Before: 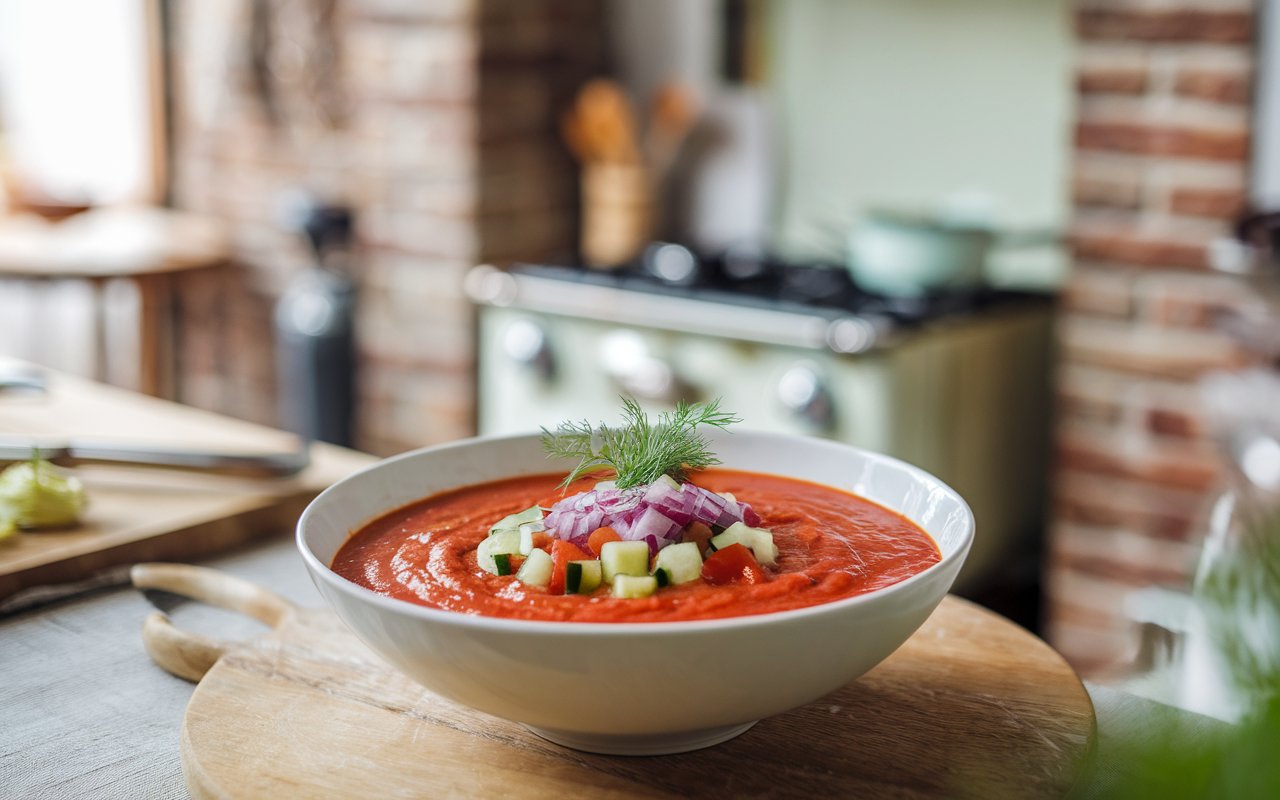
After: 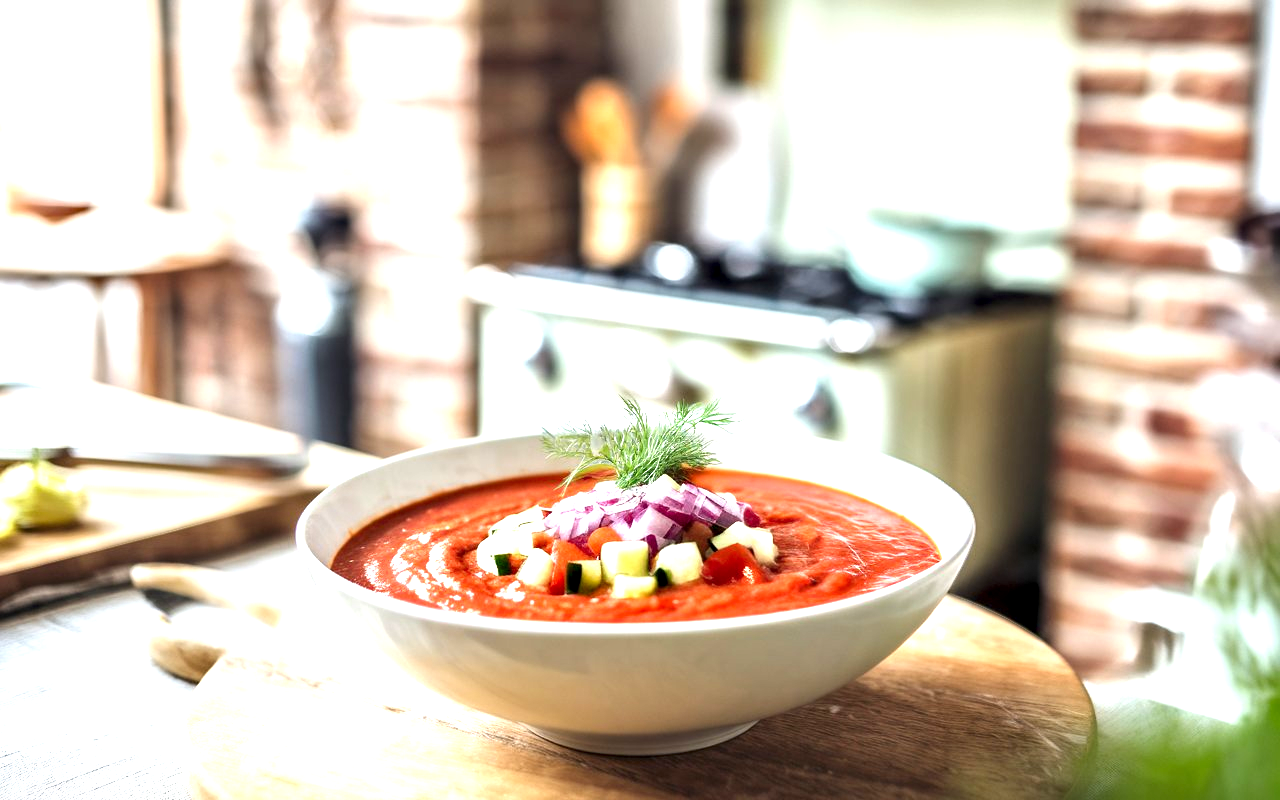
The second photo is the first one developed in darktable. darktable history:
exposure: black level correction 0, exposure 1.35 EV, compensate exposure bias true, compensate highlight preservation false
contrast equalizer: y [[0.513, 0.565, 0.608, 0.562, 0.512, 0.5], [0.5 ×6], [0.5, 0.5, 0.5, 0.528, 0.598, 0.658], [0 ×6], [0 ×6]]
